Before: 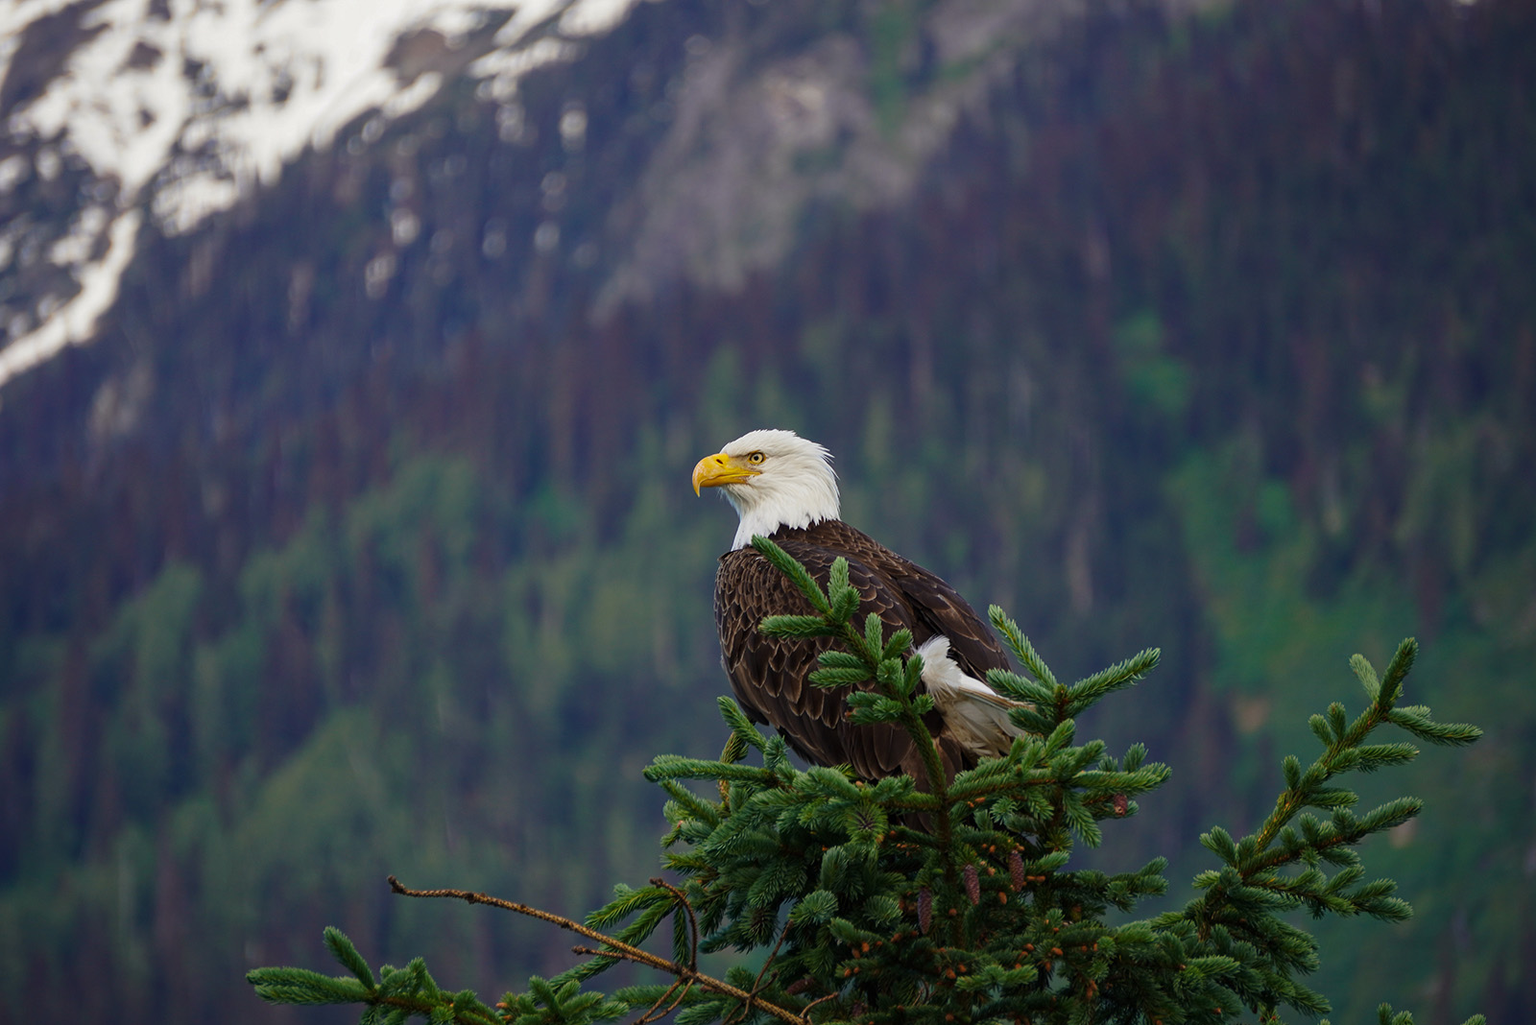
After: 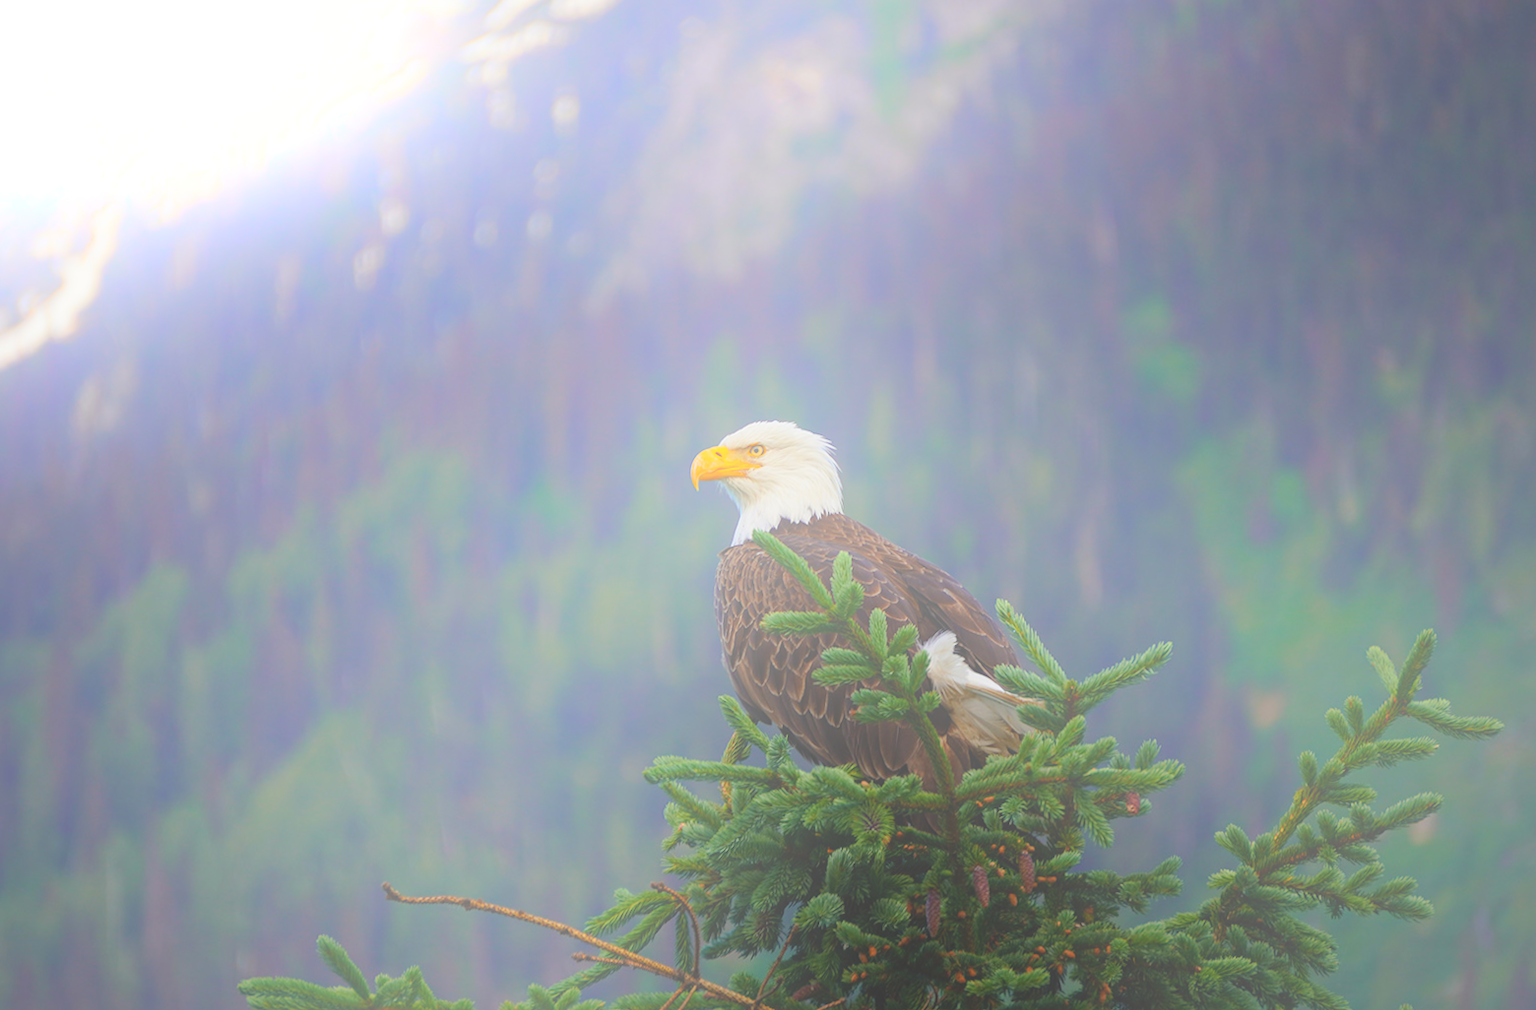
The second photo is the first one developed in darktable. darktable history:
bloom: size 25%, threshold 5%, strength 90%
rotate and perspective: rotation -1°, crop left 0.011, crop right 0.989, crop top 0.025, crop bottom 0.975
contrast brightness saturation: contrast 0.05
crop and rotate: angle -0.5°
